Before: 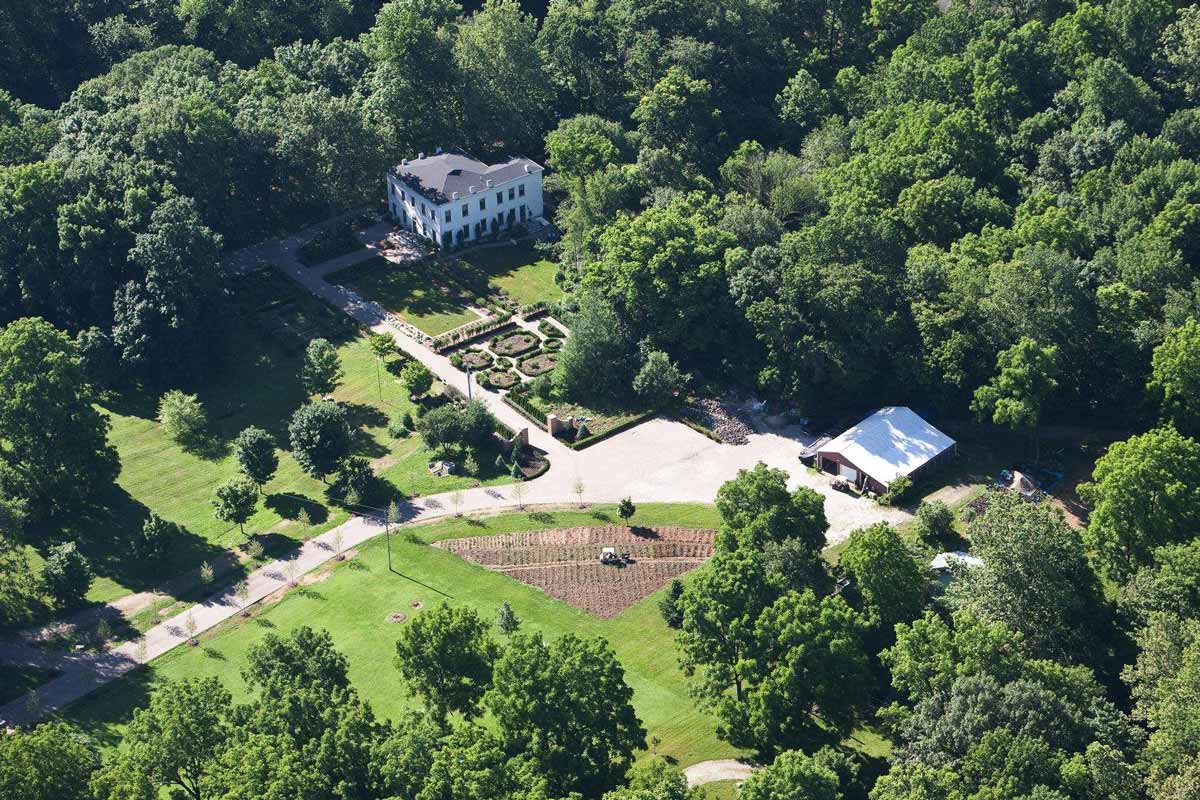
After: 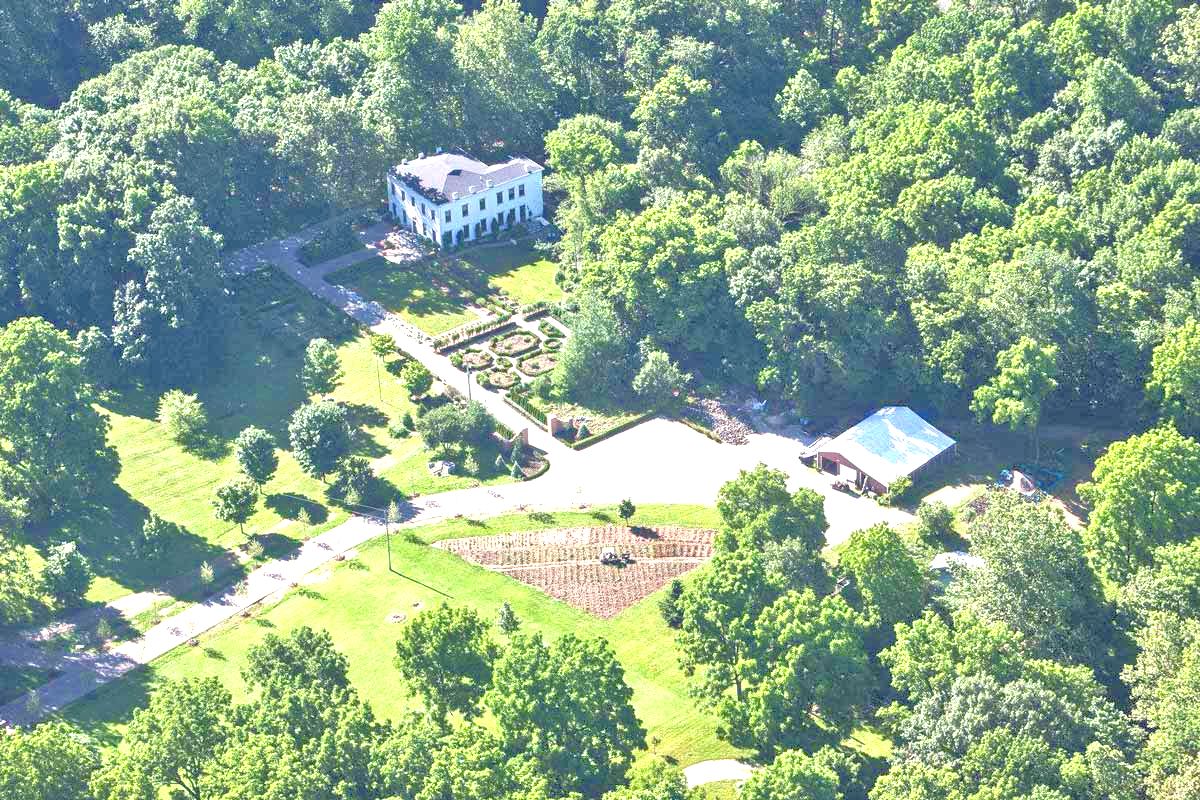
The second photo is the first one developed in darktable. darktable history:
tone equalizer: -8 EV 2 EV, -7 EV 2 EV, -6 EV 2 EV, -5 EV 2 EV, -4 EV 2 EV, -3 EV 1.5 EV, -2 EV 1 EV, -1 EV 0.5 EV
local contrast: on, module defaults
exposure: black level correction 0, exposure 1.2 EV, compensate exposure bias true, compensate highlight preservation false
